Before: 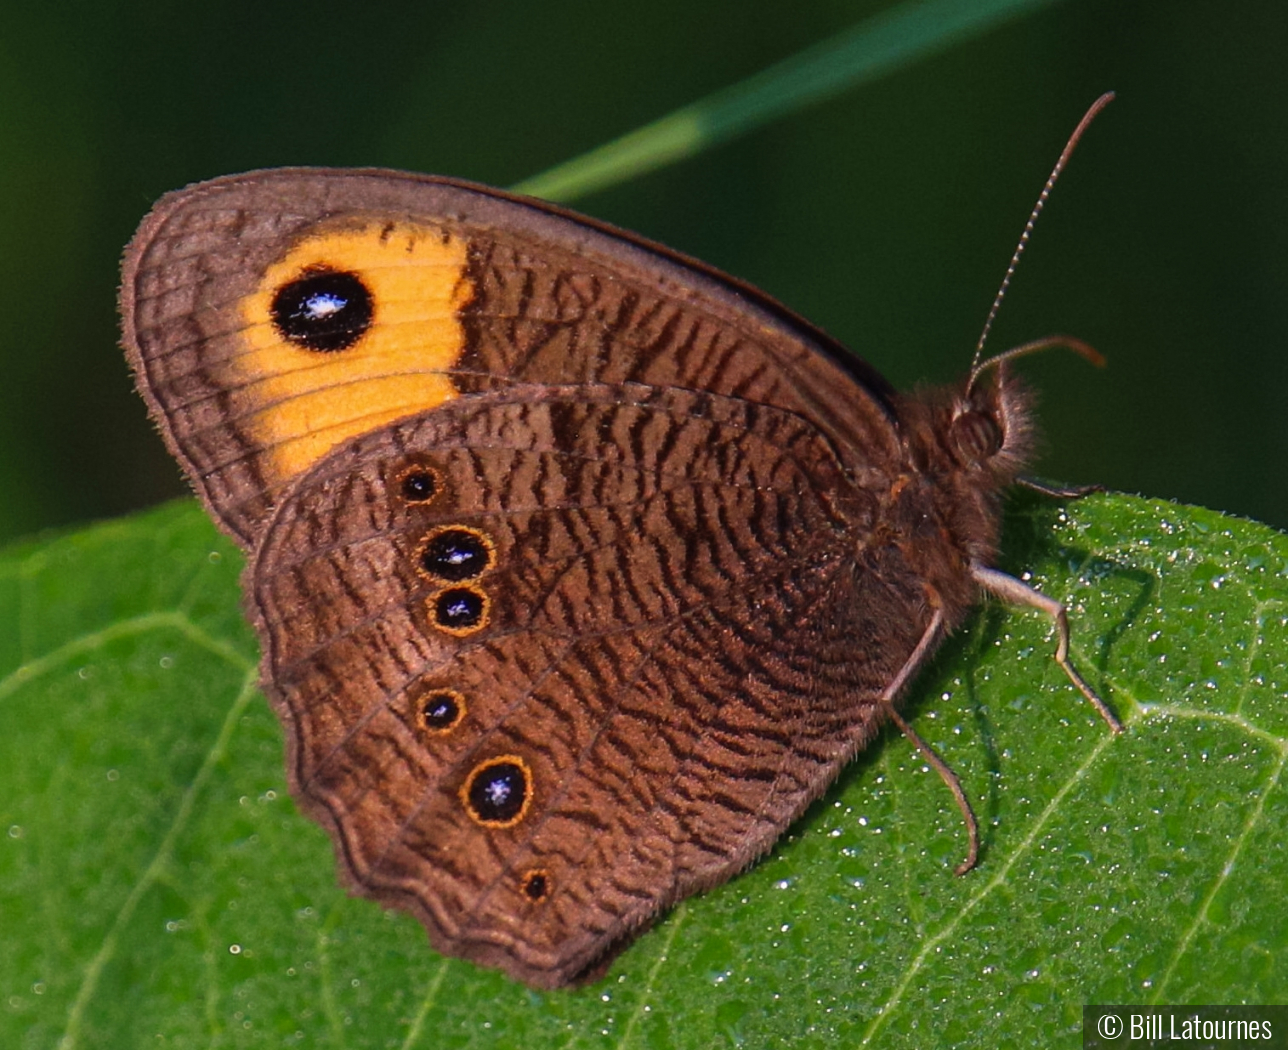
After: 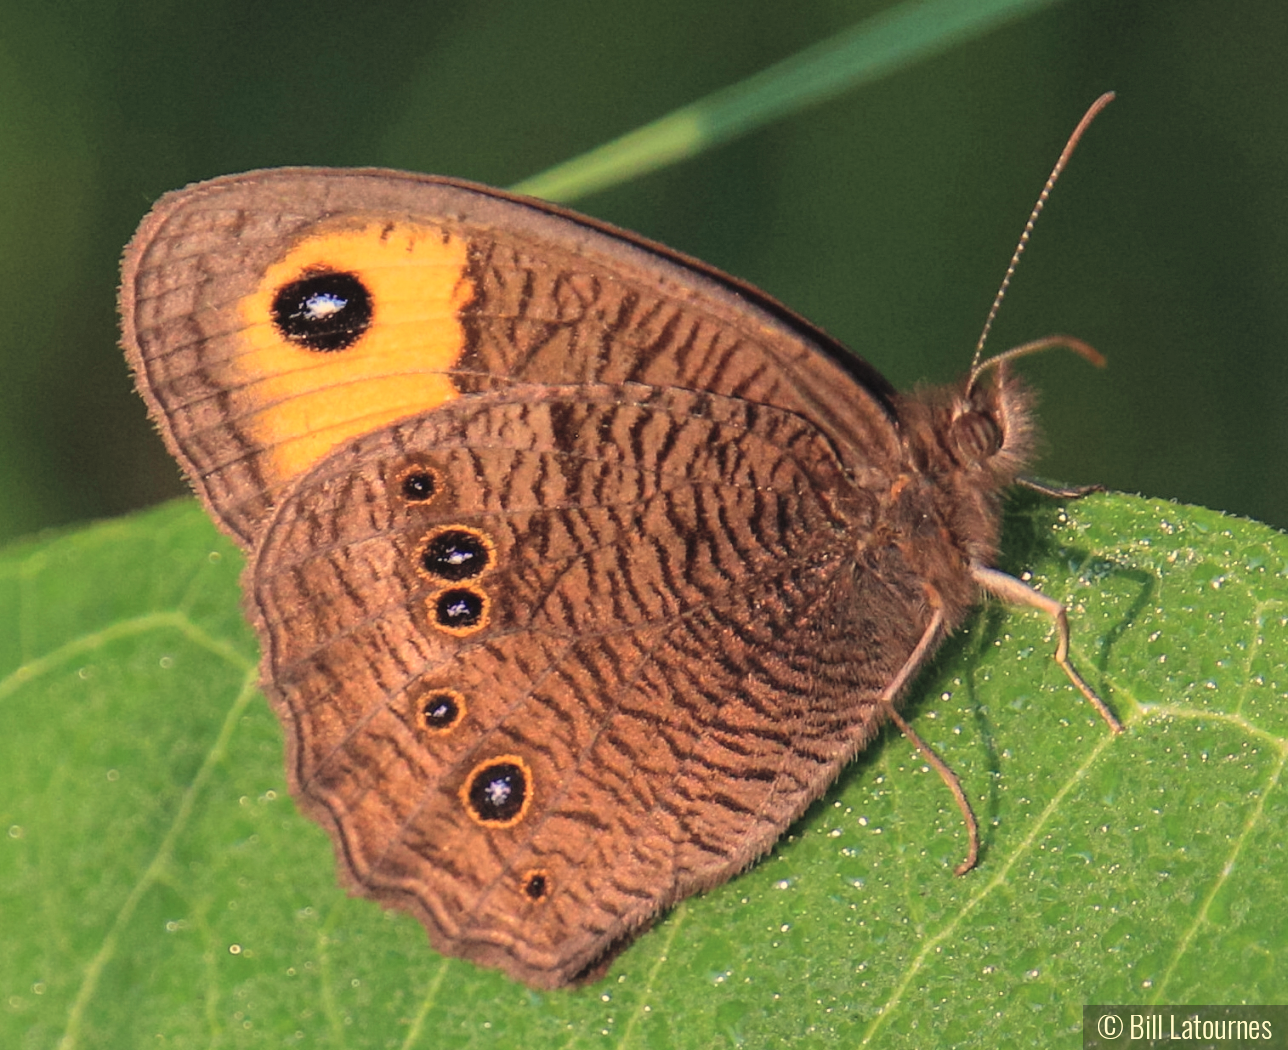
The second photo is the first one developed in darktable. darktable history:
global tonemap: drago (0.7, 100)
exposure: exposure -0.157 EV, compensate highlight preservation false
white balance: red 1.08, blue 0.791
